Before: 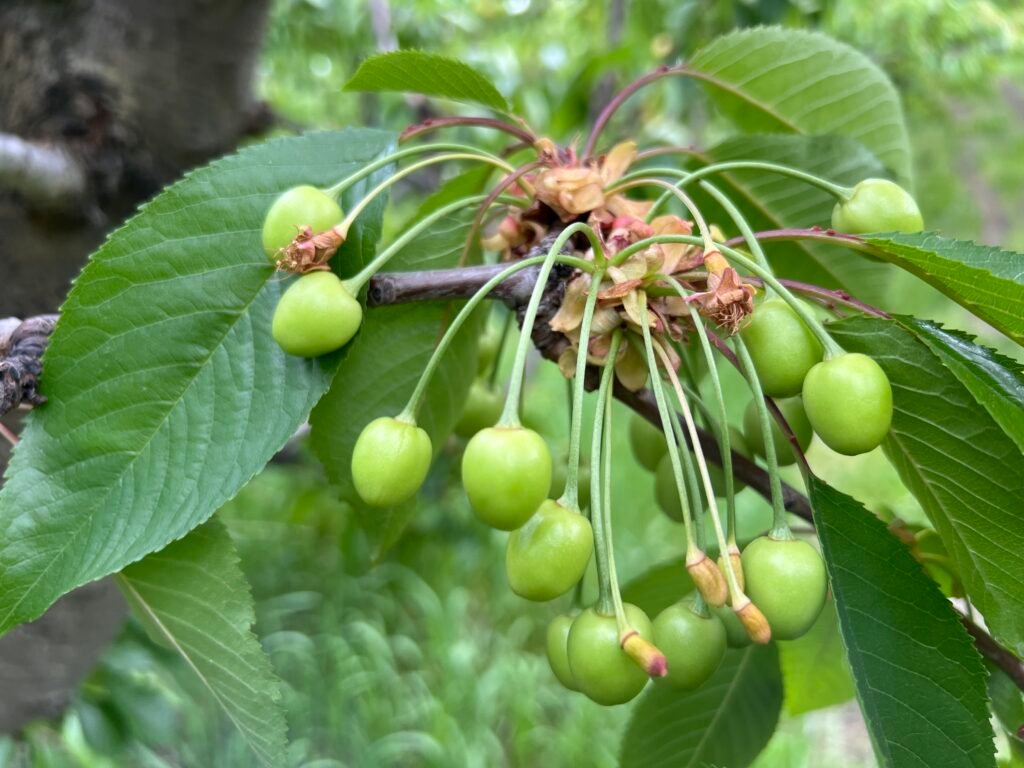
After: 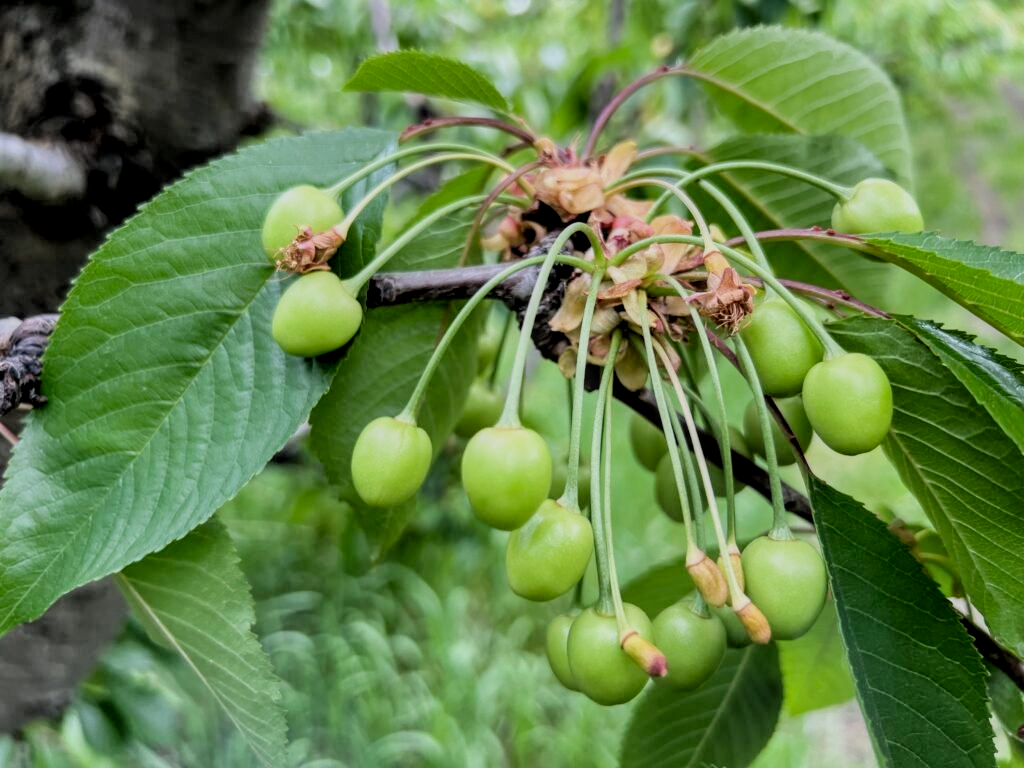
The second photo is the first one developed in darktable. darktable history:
local contrast: detail 130%
filmic rgb: black relative exposure -4.14 EV, white relative exposure 5.1 EV, hardness 2.11, contrast 1.165
